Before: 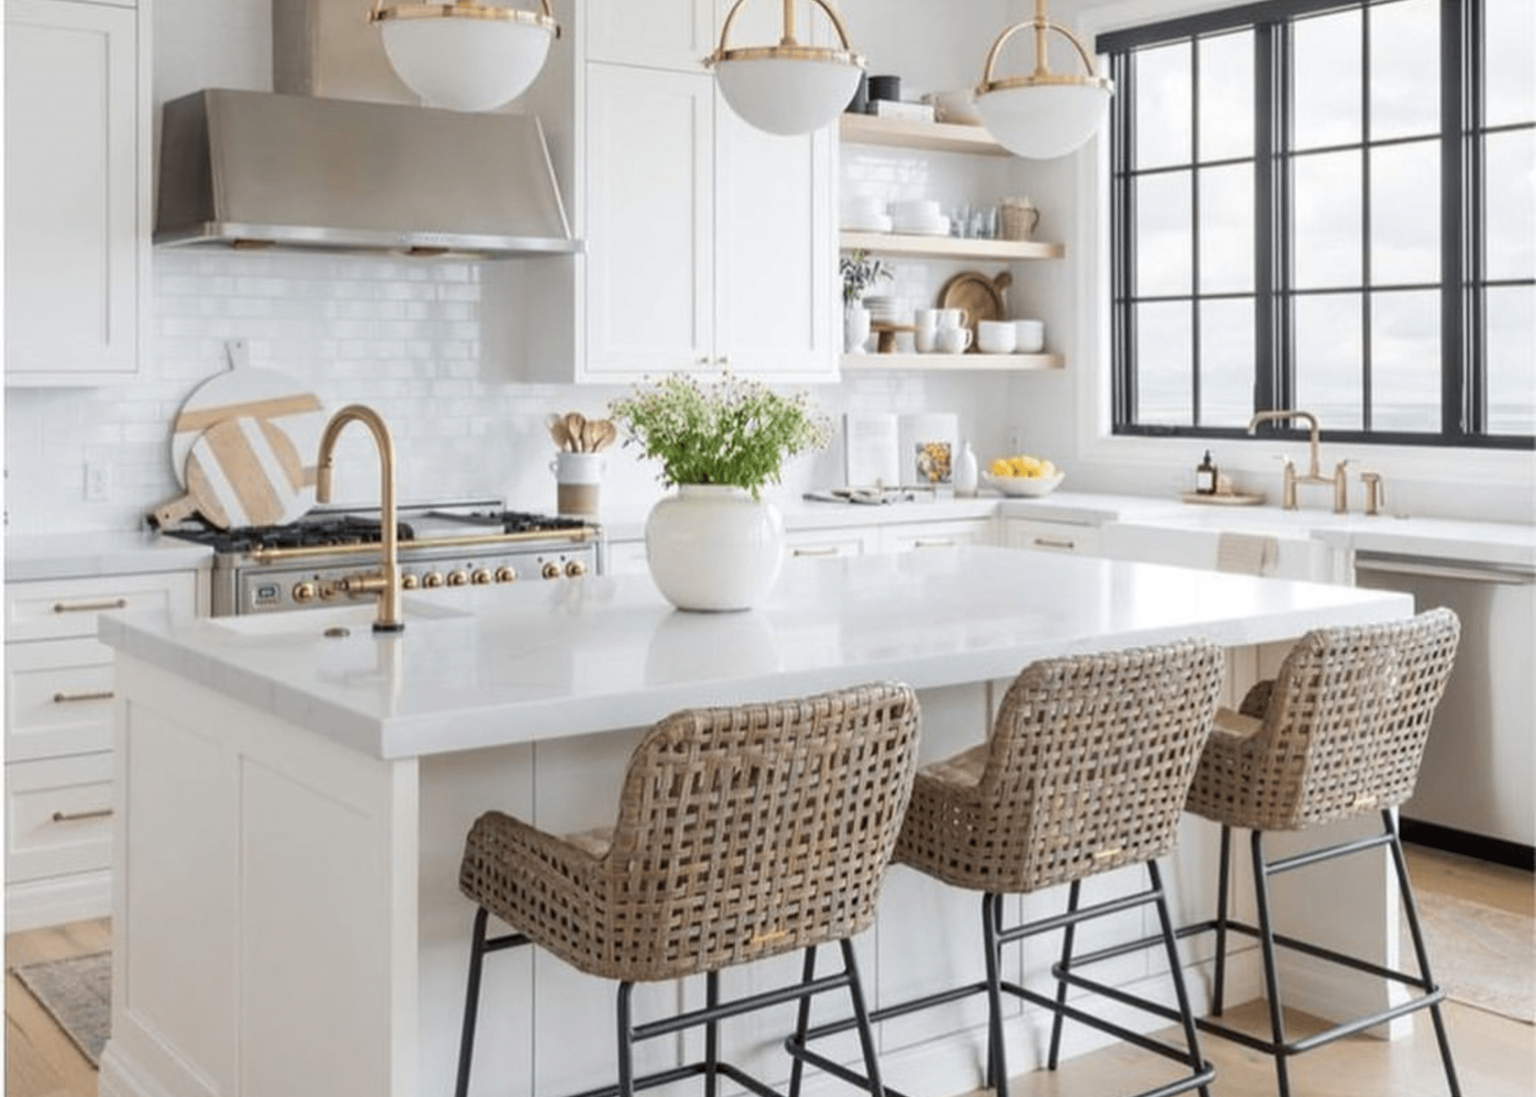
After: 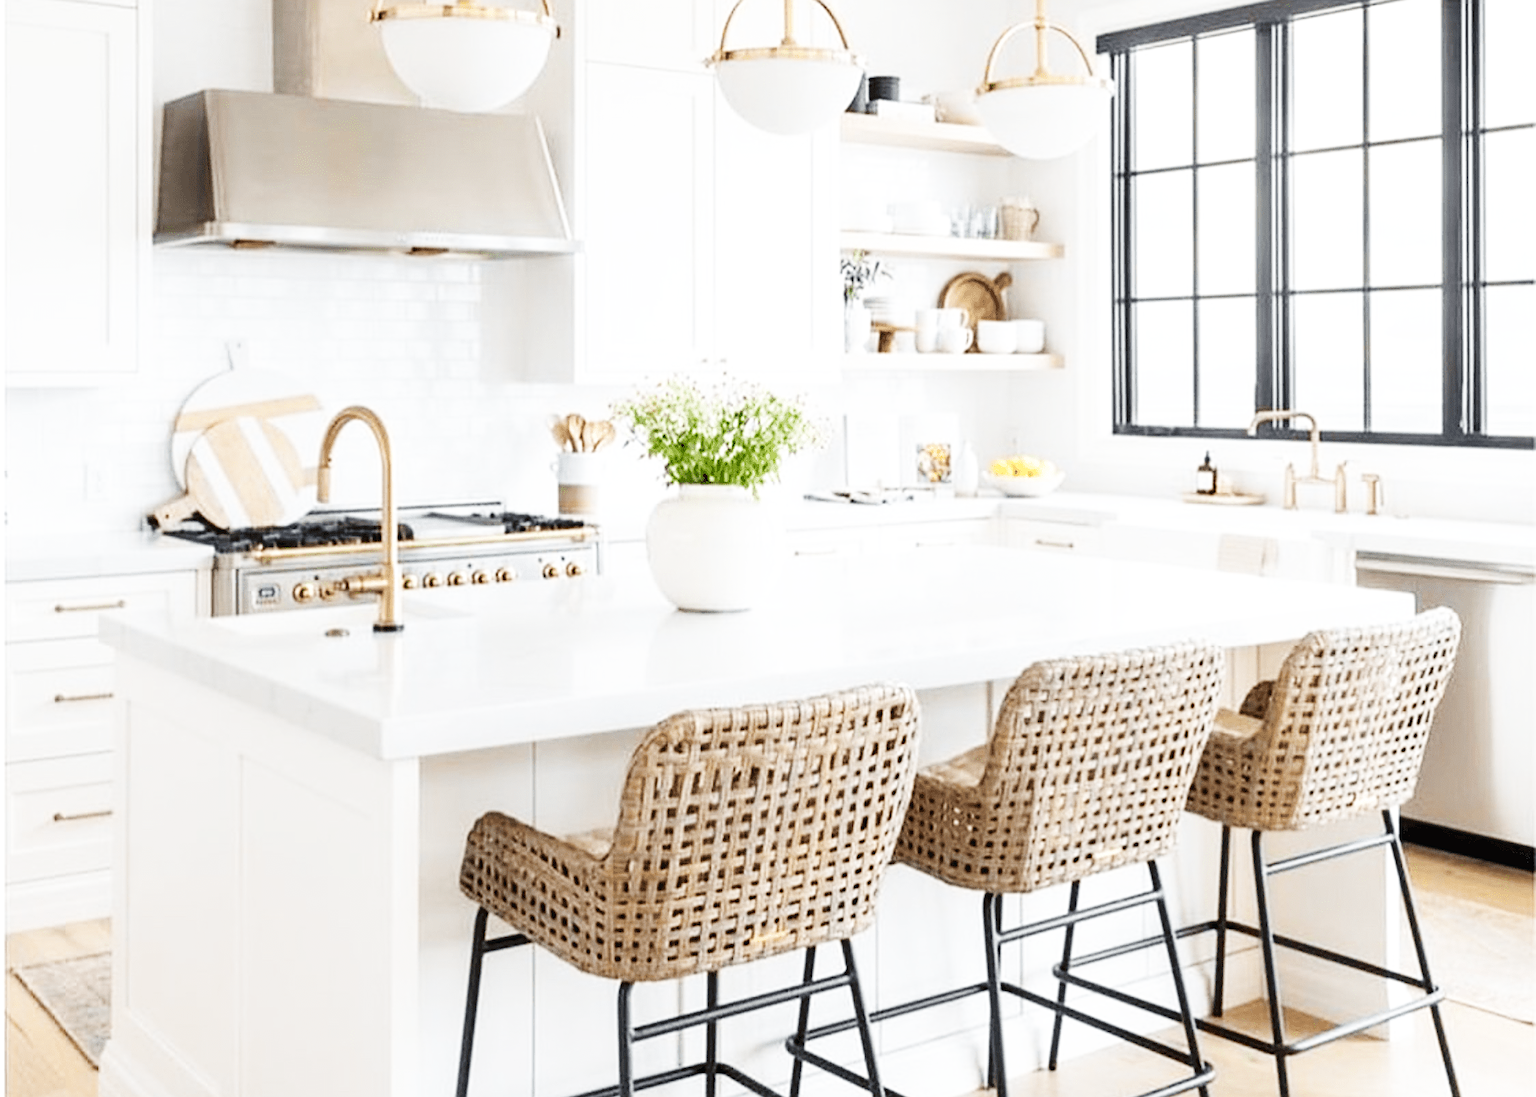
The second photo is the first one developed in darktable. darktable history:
base curve: curves: ch0 [(0, 0.003) (0.001, 0.002) (0.006, 0.004) (0.02, 0.022) (0.048, 0.086) (0.094, 0.234) (0.162, 0.431) (0.258, 0.629) (0.385, 0.8) (0.548, 0.918) (0.751, 0.988) (1, 1)], preserve colors none
sharpen: on, module defaults
